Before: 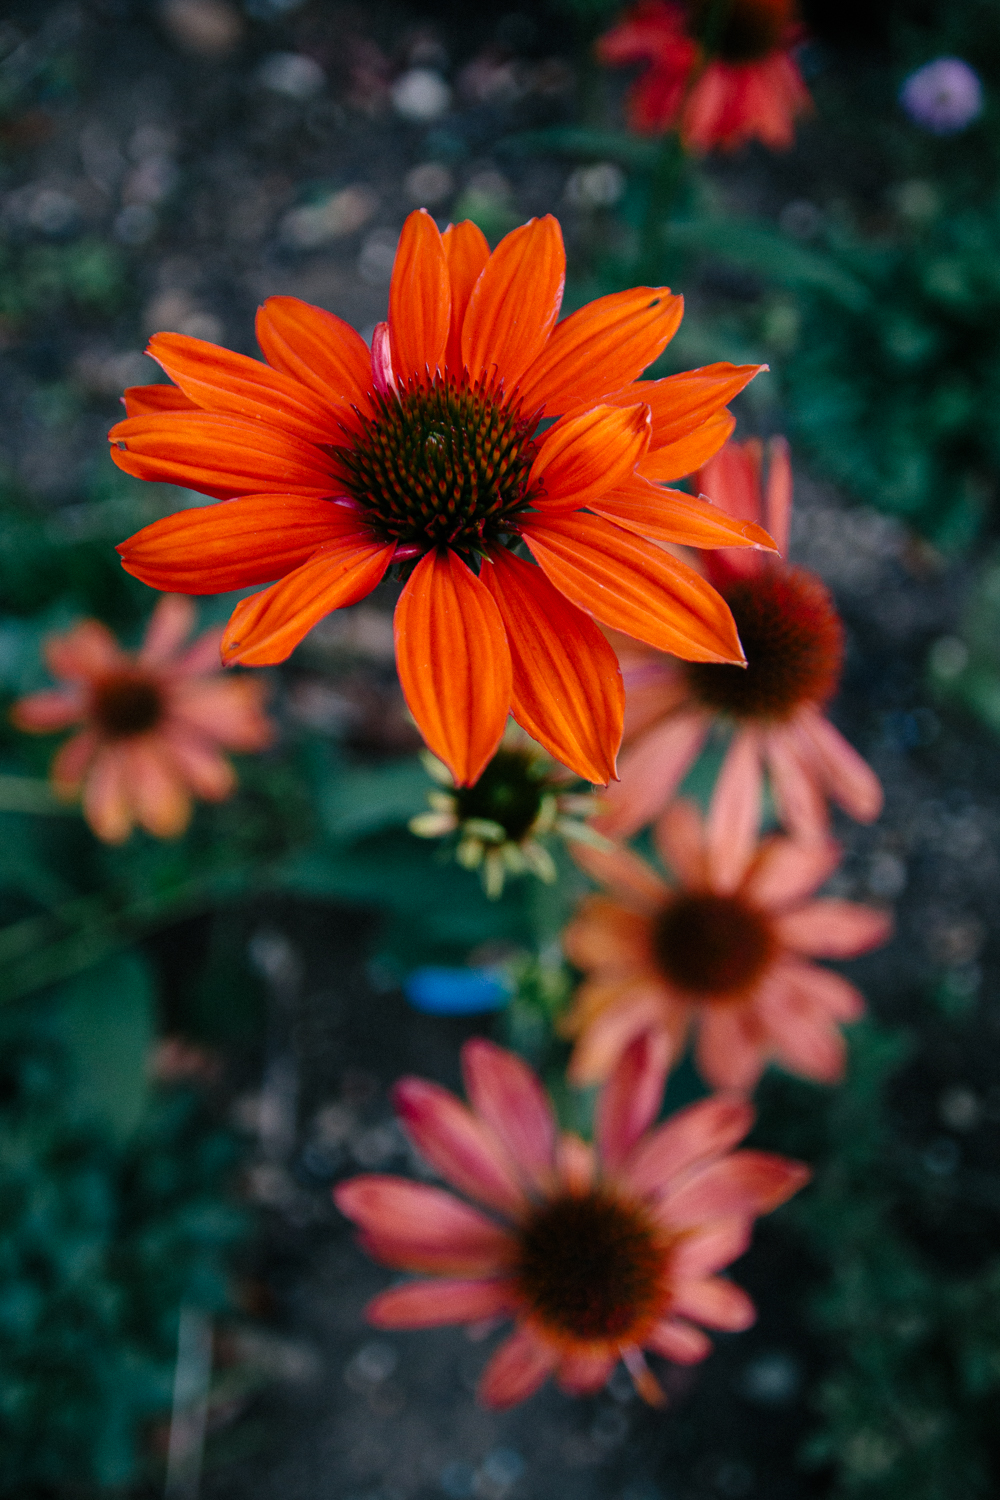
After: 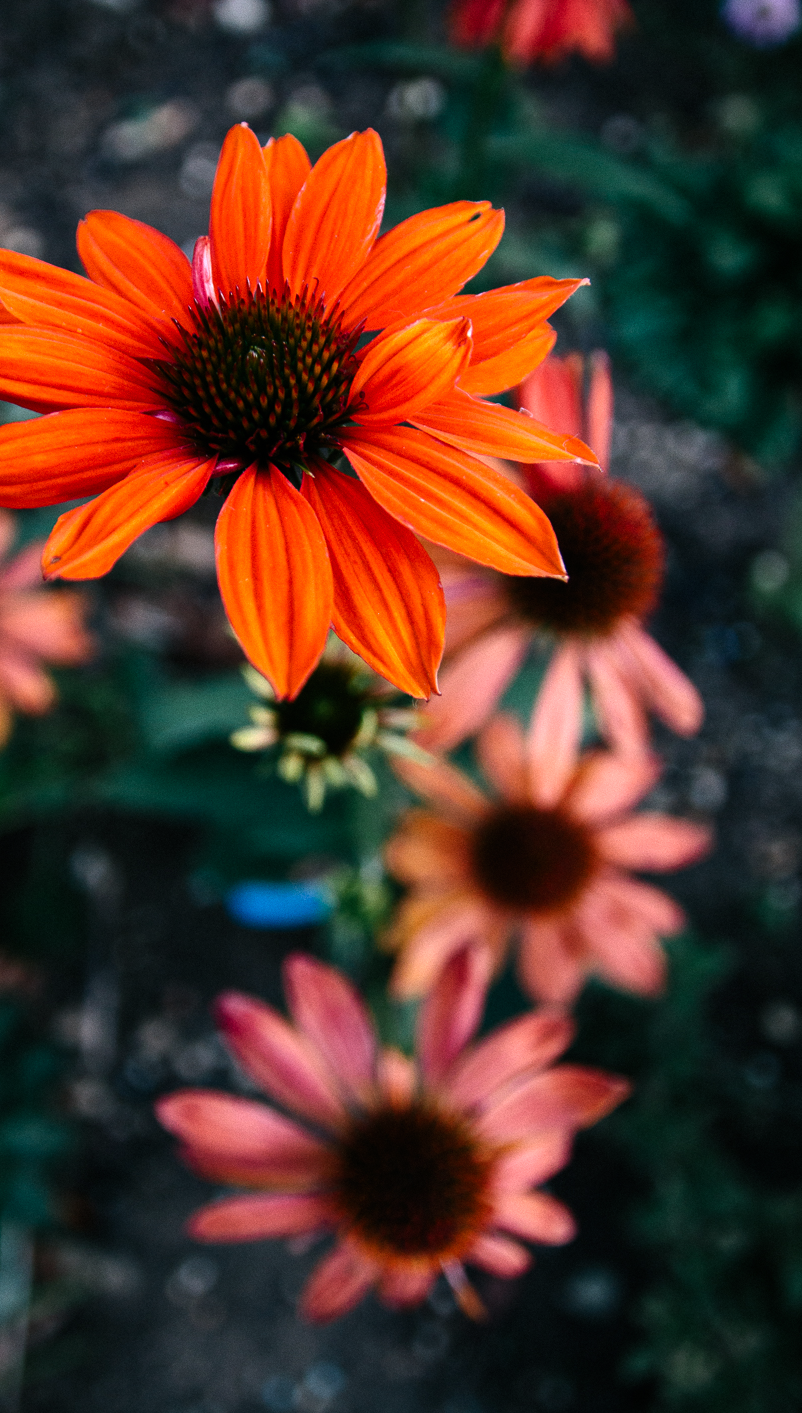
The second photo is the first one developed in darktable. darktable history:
tone equalizer: -8 EV -0.75 EV, -7 EV -0.7 EV, -6 EV -0.6 EV, -5 EV -0.4 EV, -3 EV 0.4 EV, -2 EV 0.6 EV, -1 EV 0.7 EV, +0 EV 0.75 EV, edges refinement/feathering 500, mask exposure compensation -1.57 EV, preserve details no
crop and rotate: left 17.959%, top 5.771%, right 1.742%
